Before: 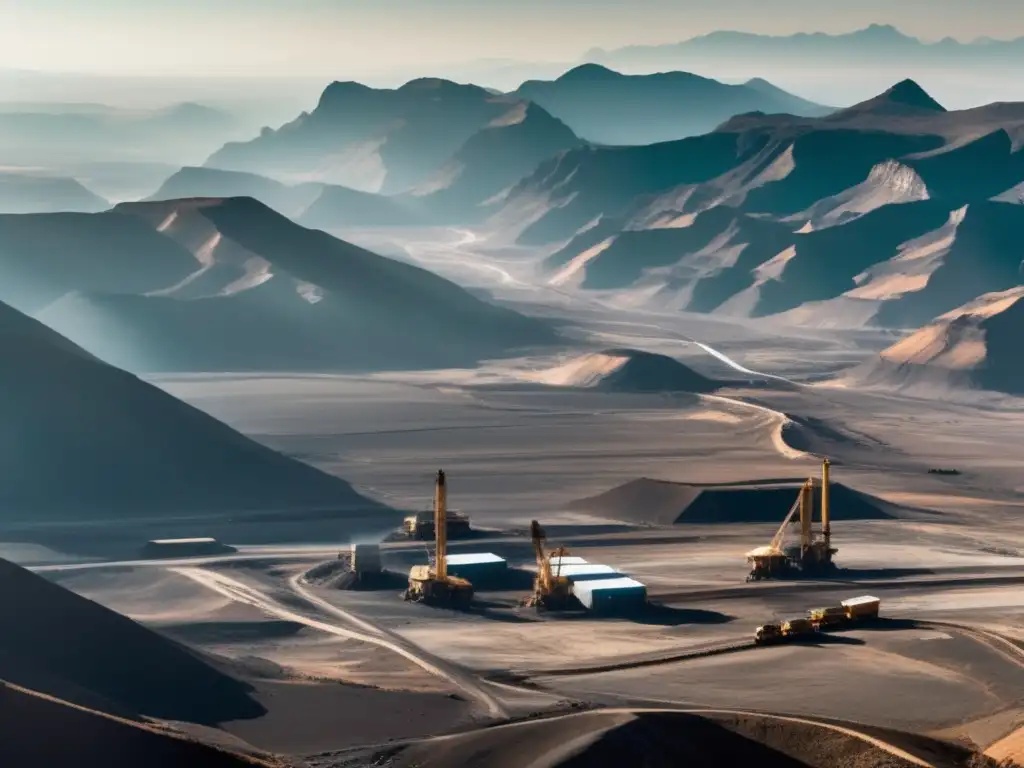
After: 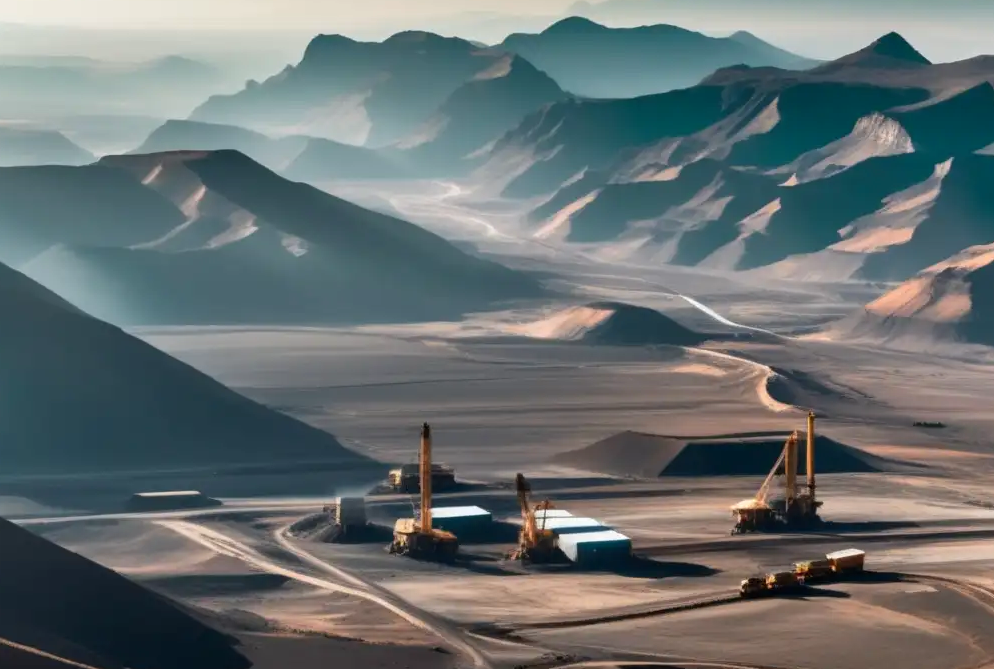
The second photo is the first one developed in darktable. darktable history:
crop: left 1.507%, top 6.147%, right 1.379%, bottom 6.637%
color zones: curves: ch1 [(0.239, 0.552) (0.75, 0.5)]; ch2 [(0.25, 0.462) (0.749, 0.457)], mix 25.94%
